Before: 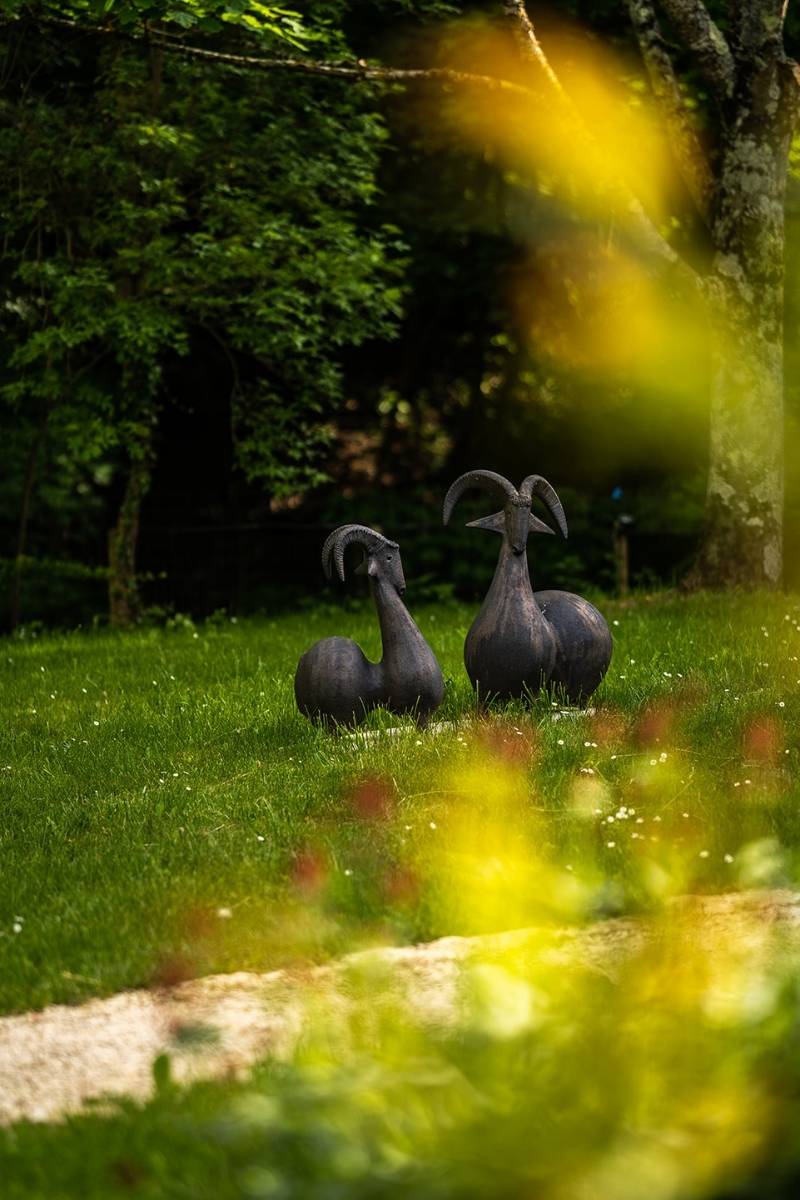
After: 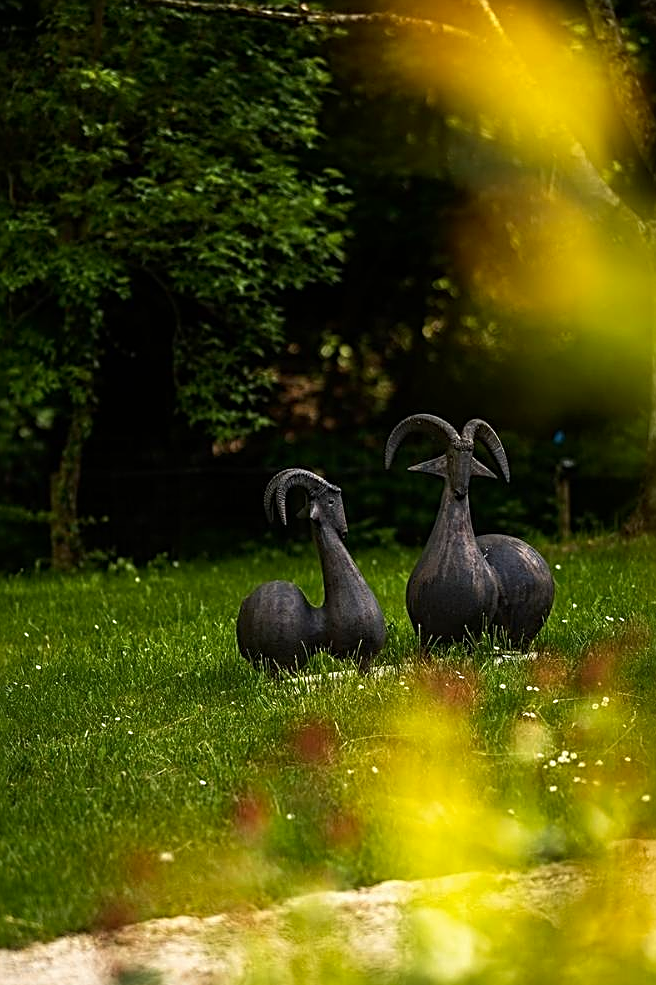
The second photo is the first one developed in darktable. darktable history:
sharpen: radius 2.643, amount 0.676
crop and rotate: left 7.301%, top 4.69%, right 10.612%, bottom 13.145%
contrast brightness saturation: contrast 0.029, brightness -0.043
